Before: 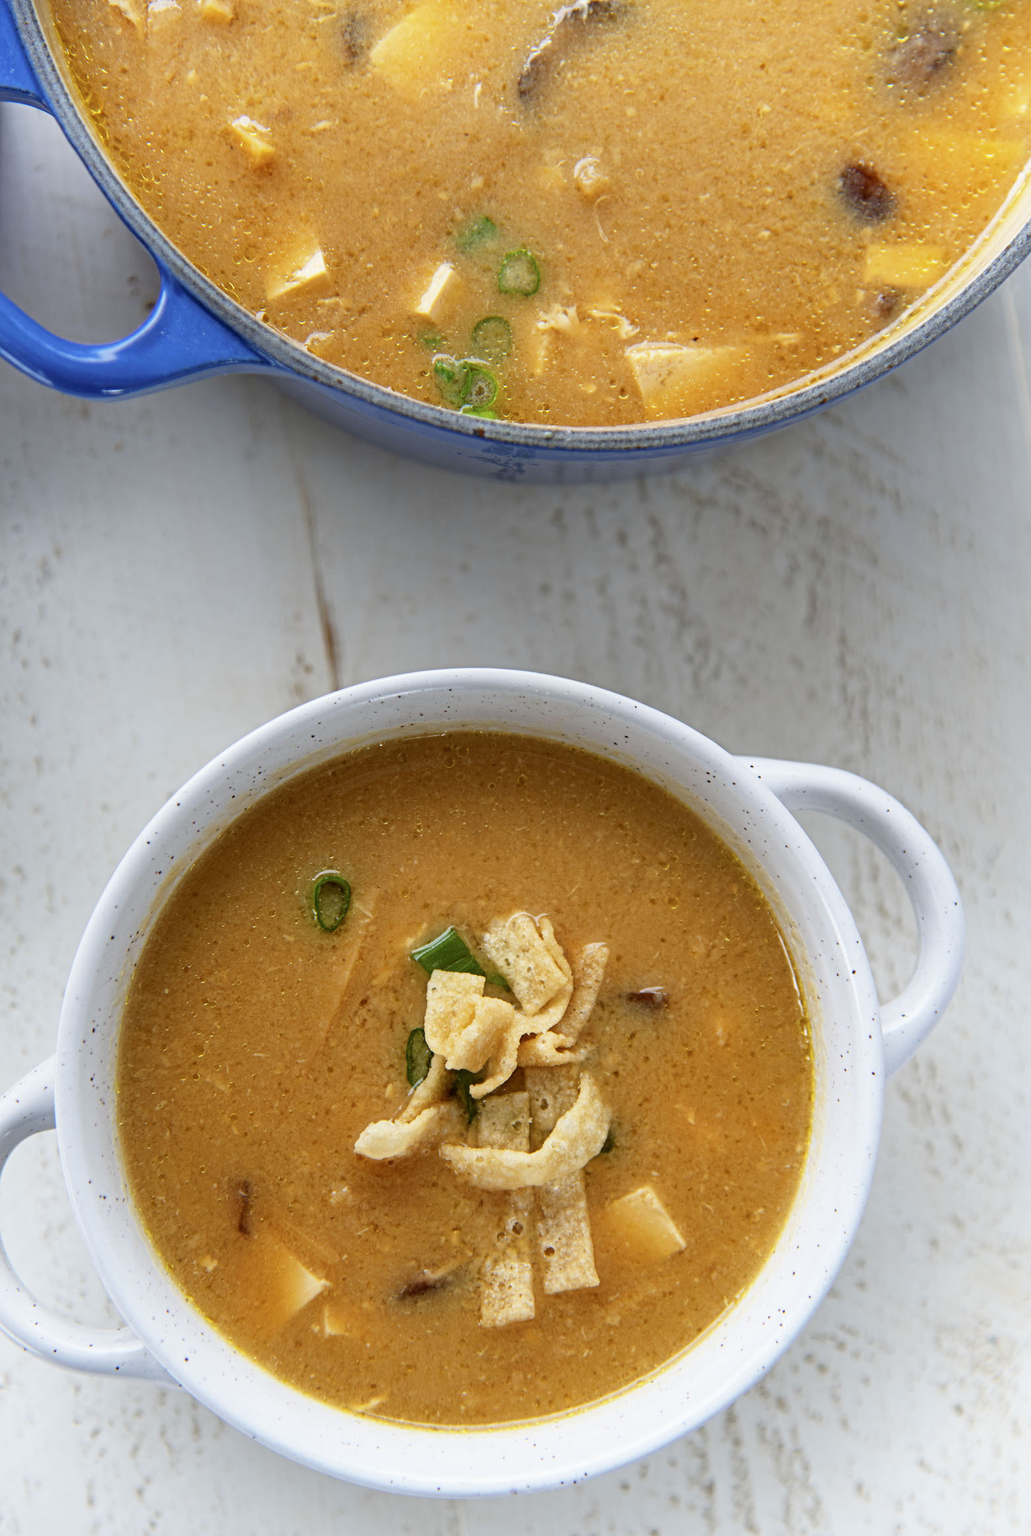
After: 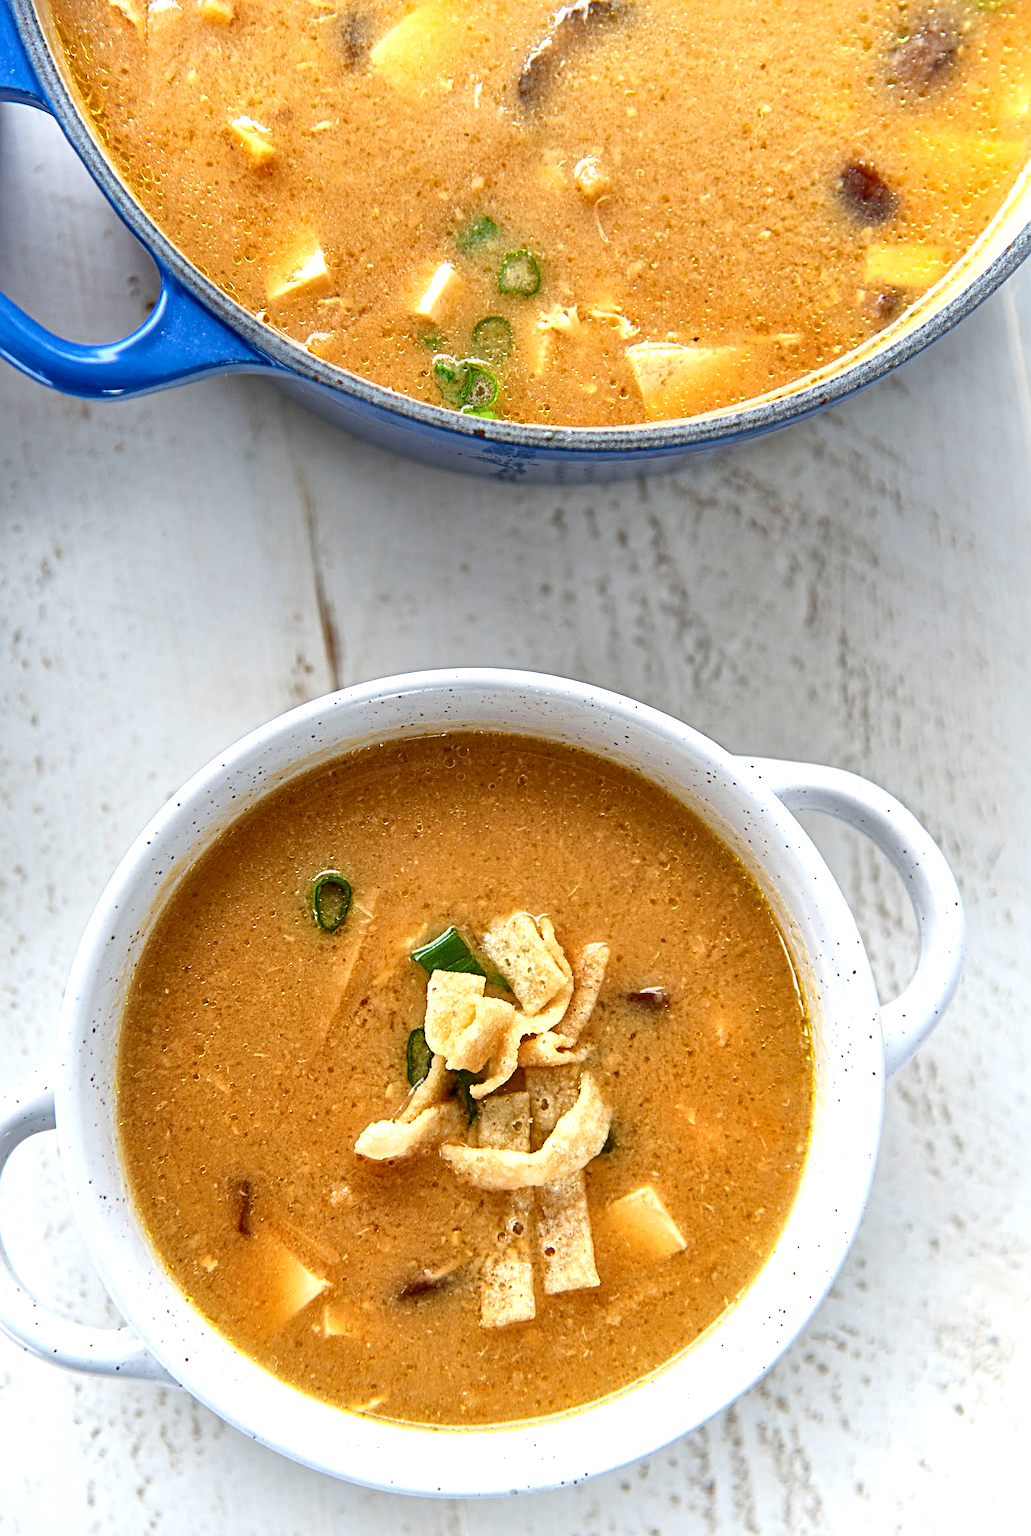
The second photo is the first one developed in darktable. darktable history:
sharpen: on, module defaults
local contrast: mode bilateral grid, contrast 21, coarseness 50, detail 161%, midtone range 0.2
exposure: black level correction -0.001, exposure 0.079 EV, compensate exposure bias true, compensate highlight preservation false
